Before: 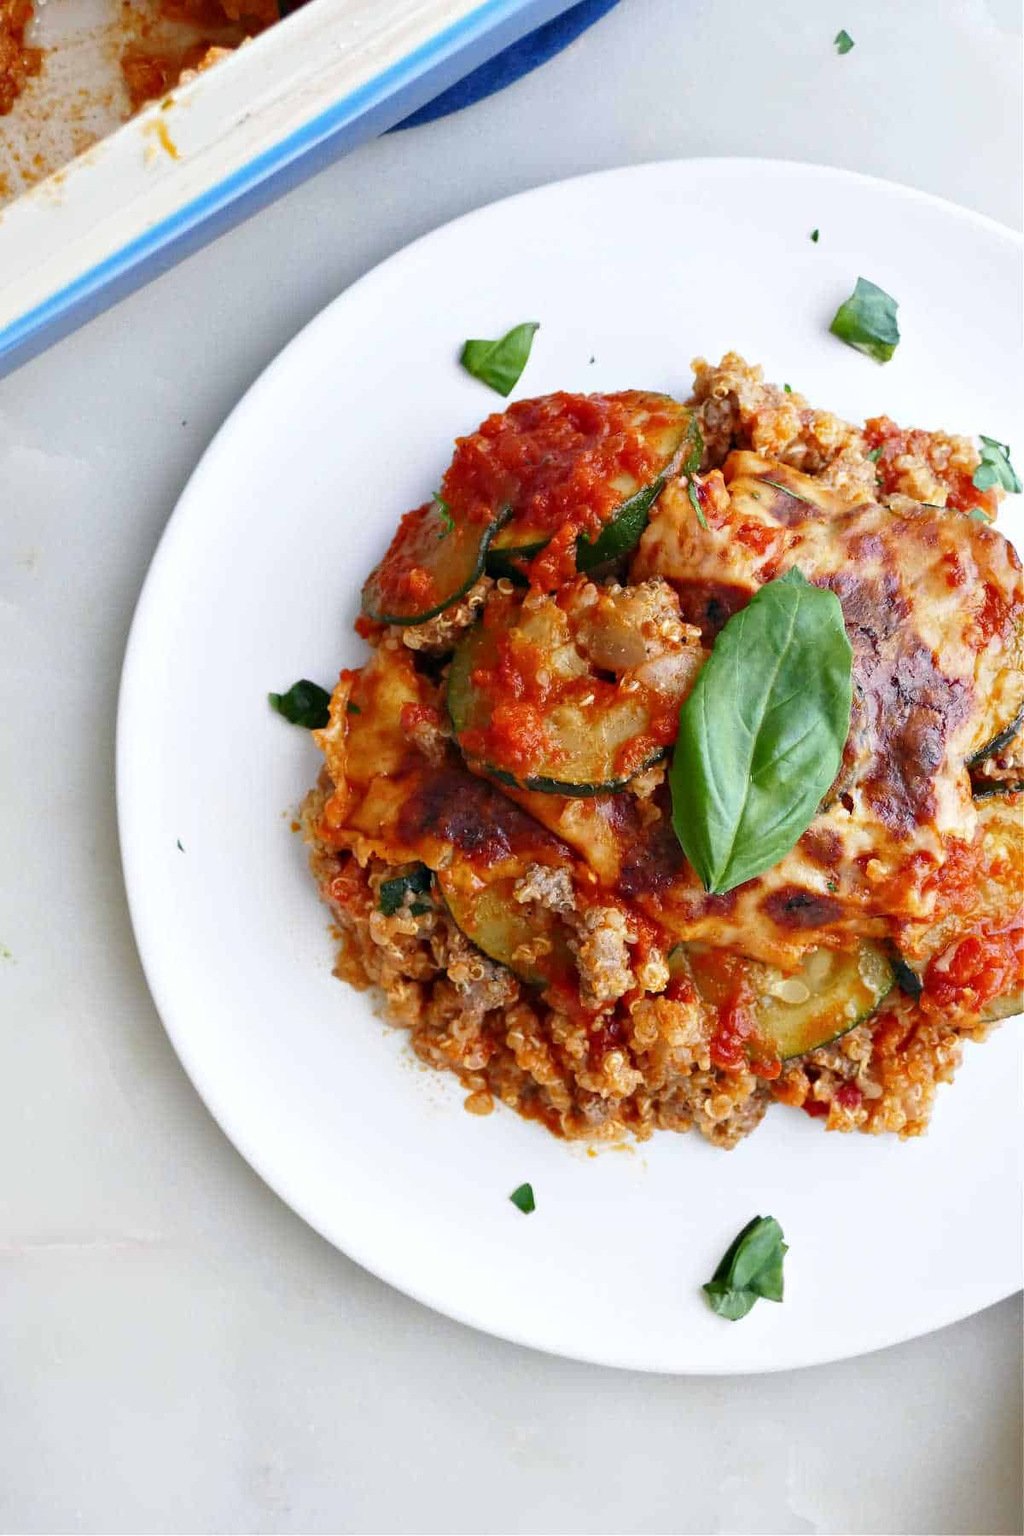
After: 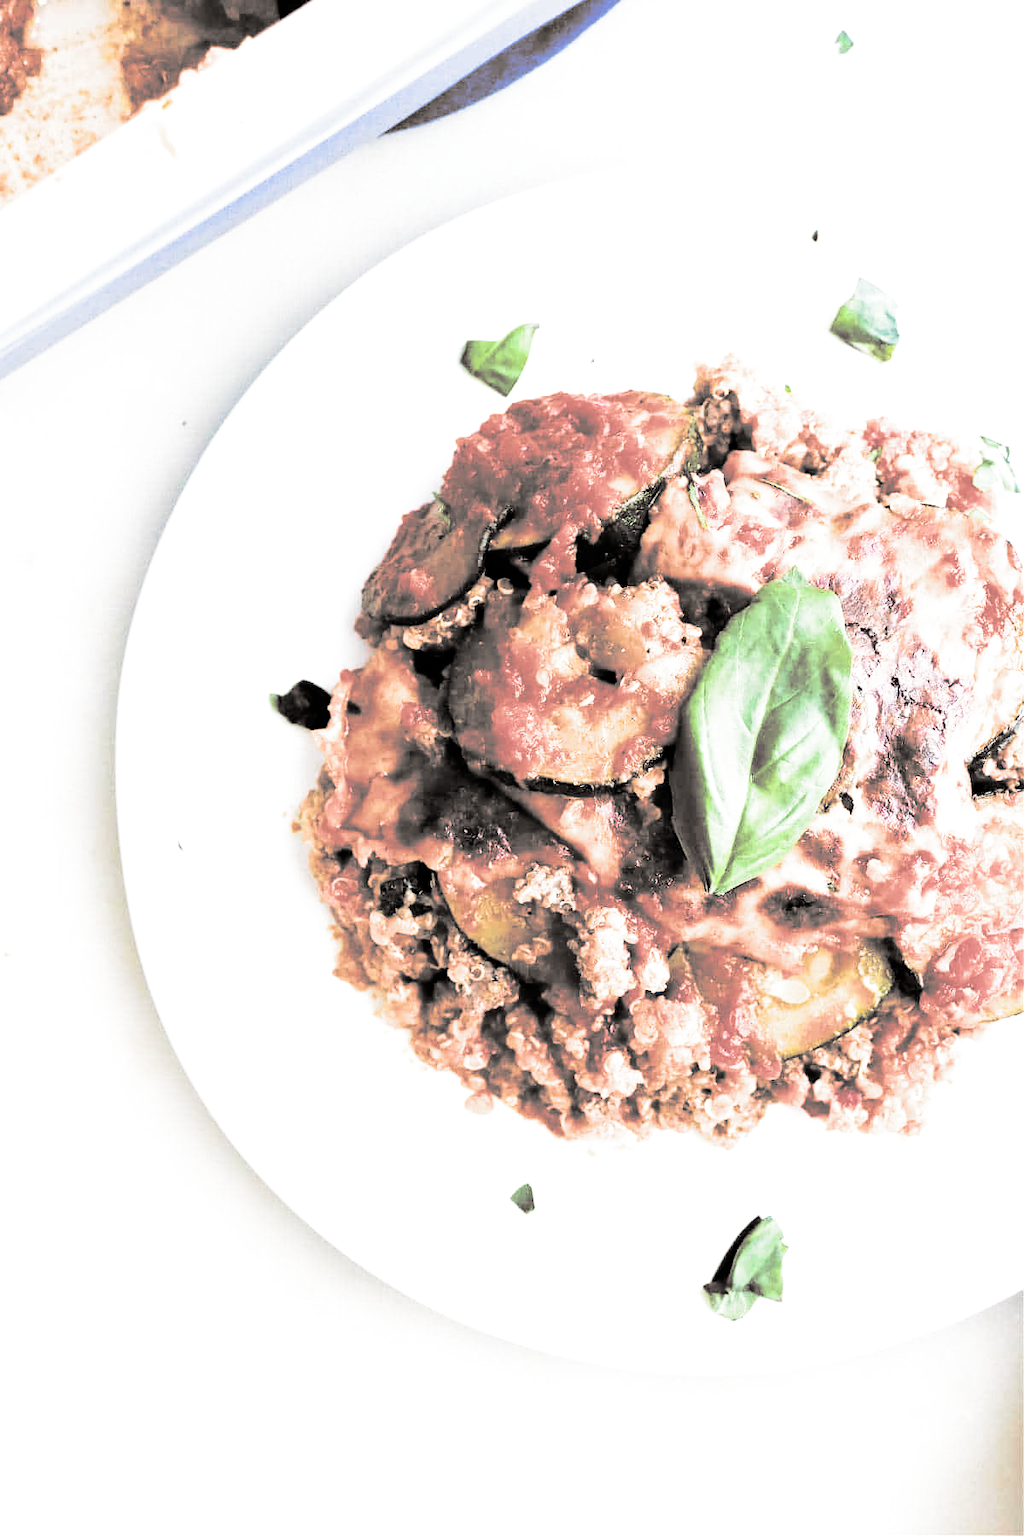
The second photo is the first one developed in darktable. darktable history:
filmic rgb: black relative exposure -5 EV, white relative exposure 3.5 EV, hardness 3.19, contrast 1.4, highlights saturation mix -50%
split-toning: shadows › hue 26°, shadows › saturation 0.09, highlights › hue 40°, highlights › saturation 0.18, balance -63, compress 0%
exposure: black level correction 0, exposure 1.2 EV, compensate highlight preservation false
tone equalizer: -8 EV -0.417 EV, -7 EV -0.389 EV, -6 EV -0.333 EV, -5 EV -0.222 EV, -3 EV 0.222 EV, -2 EV 0.333 EV, -1 EV 0.389 EV, +0 EV 0.417 EV, edges refinement/feathering 500, mask exposure compensation -1.57 EV, preserve details no
